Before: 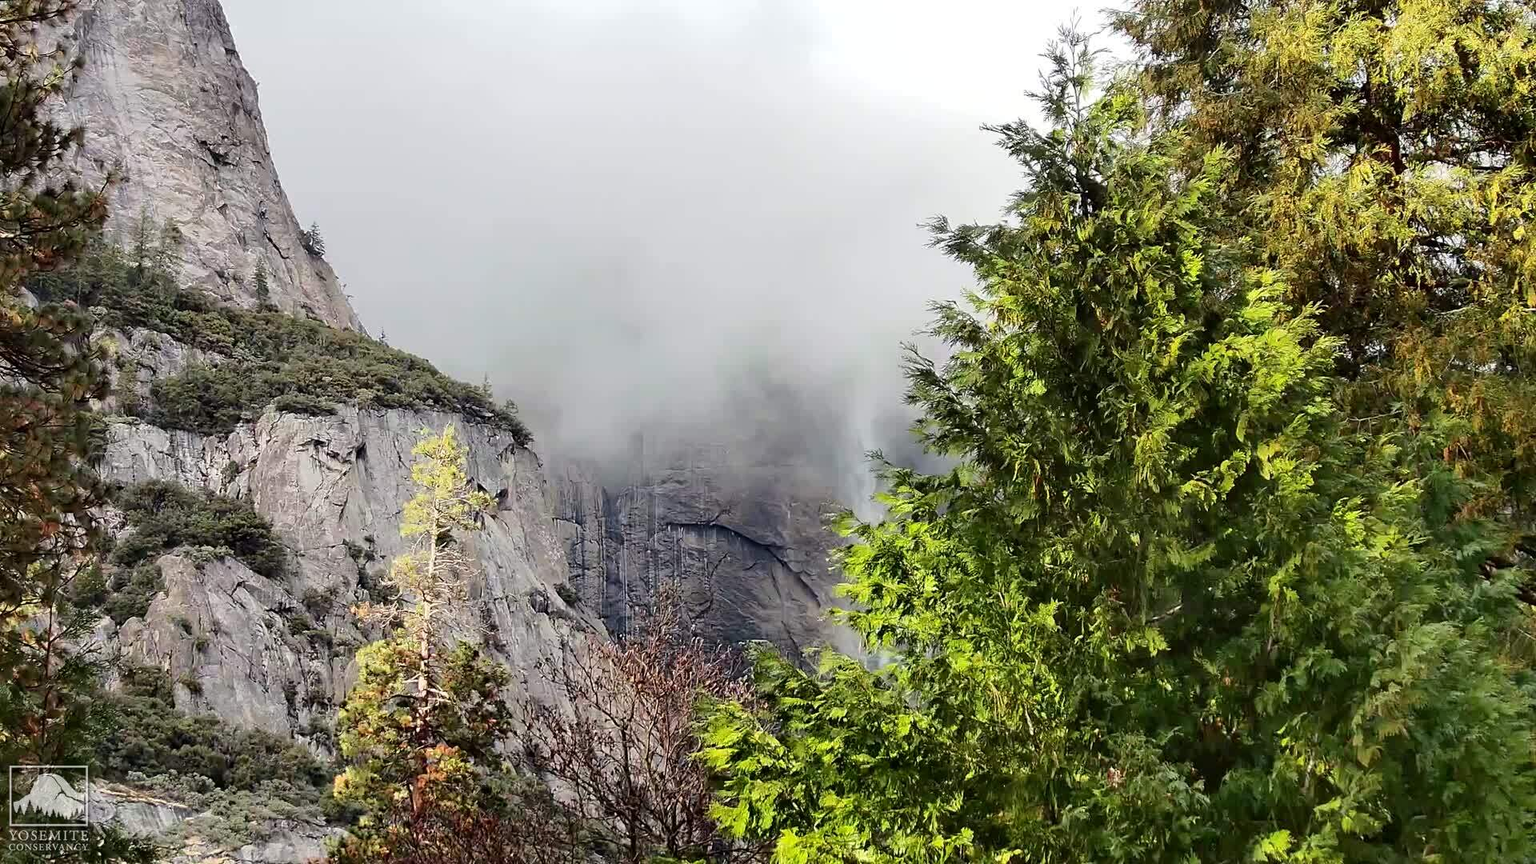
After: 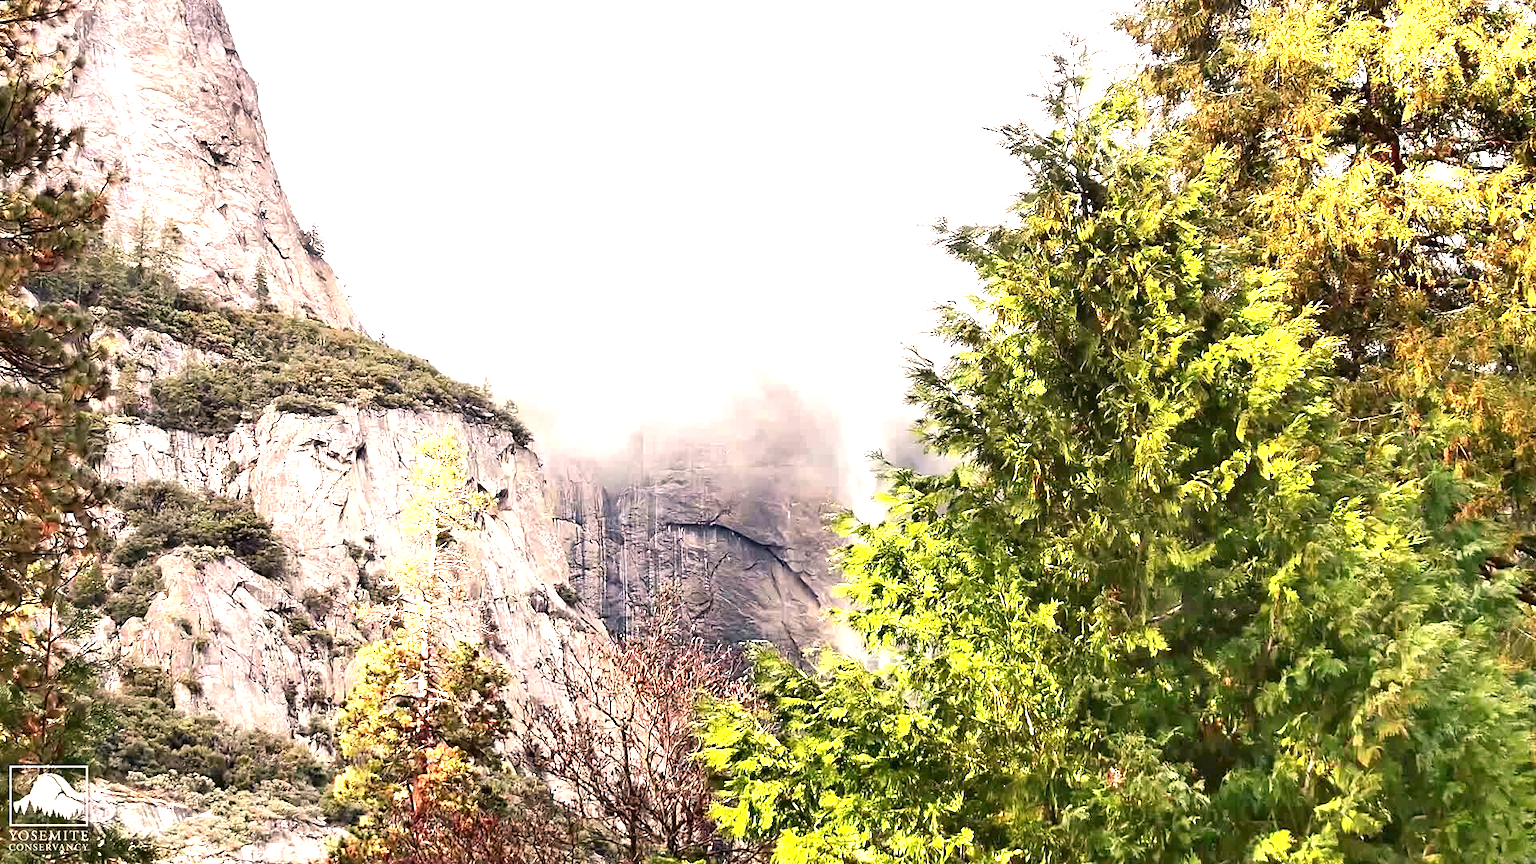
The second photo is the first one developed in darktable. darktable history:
white balance: red 1.127, blue 0.943
exposure: black level correction 0, exposure 1.45 EV, compensate exposure bias true, compensate highlight preservation false
